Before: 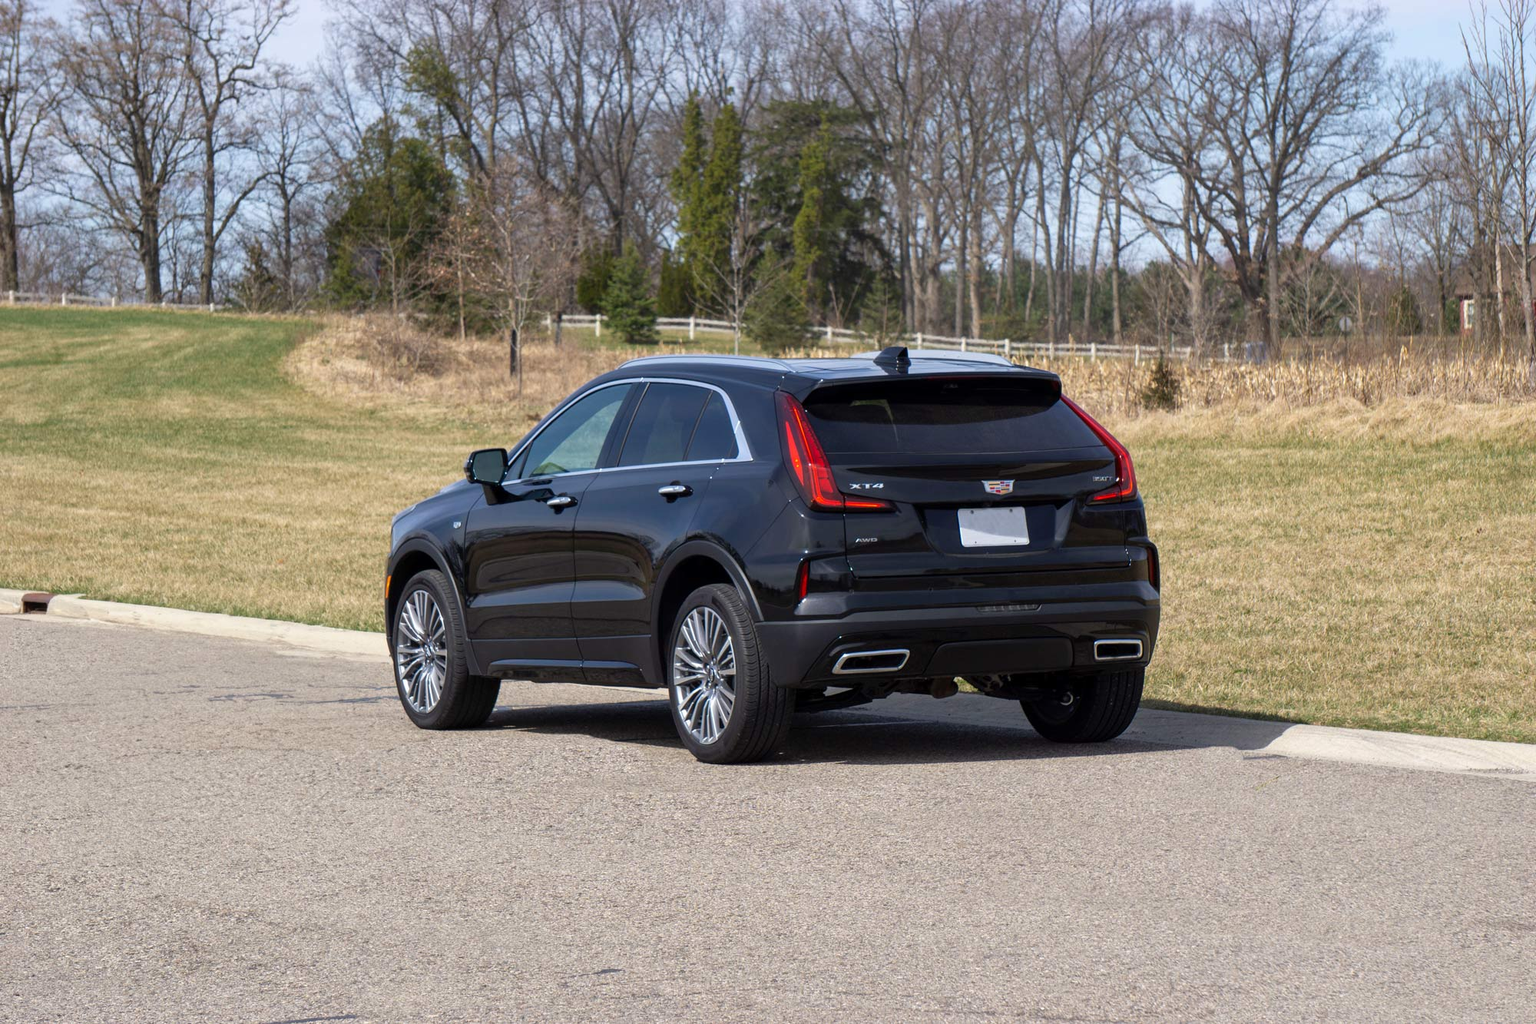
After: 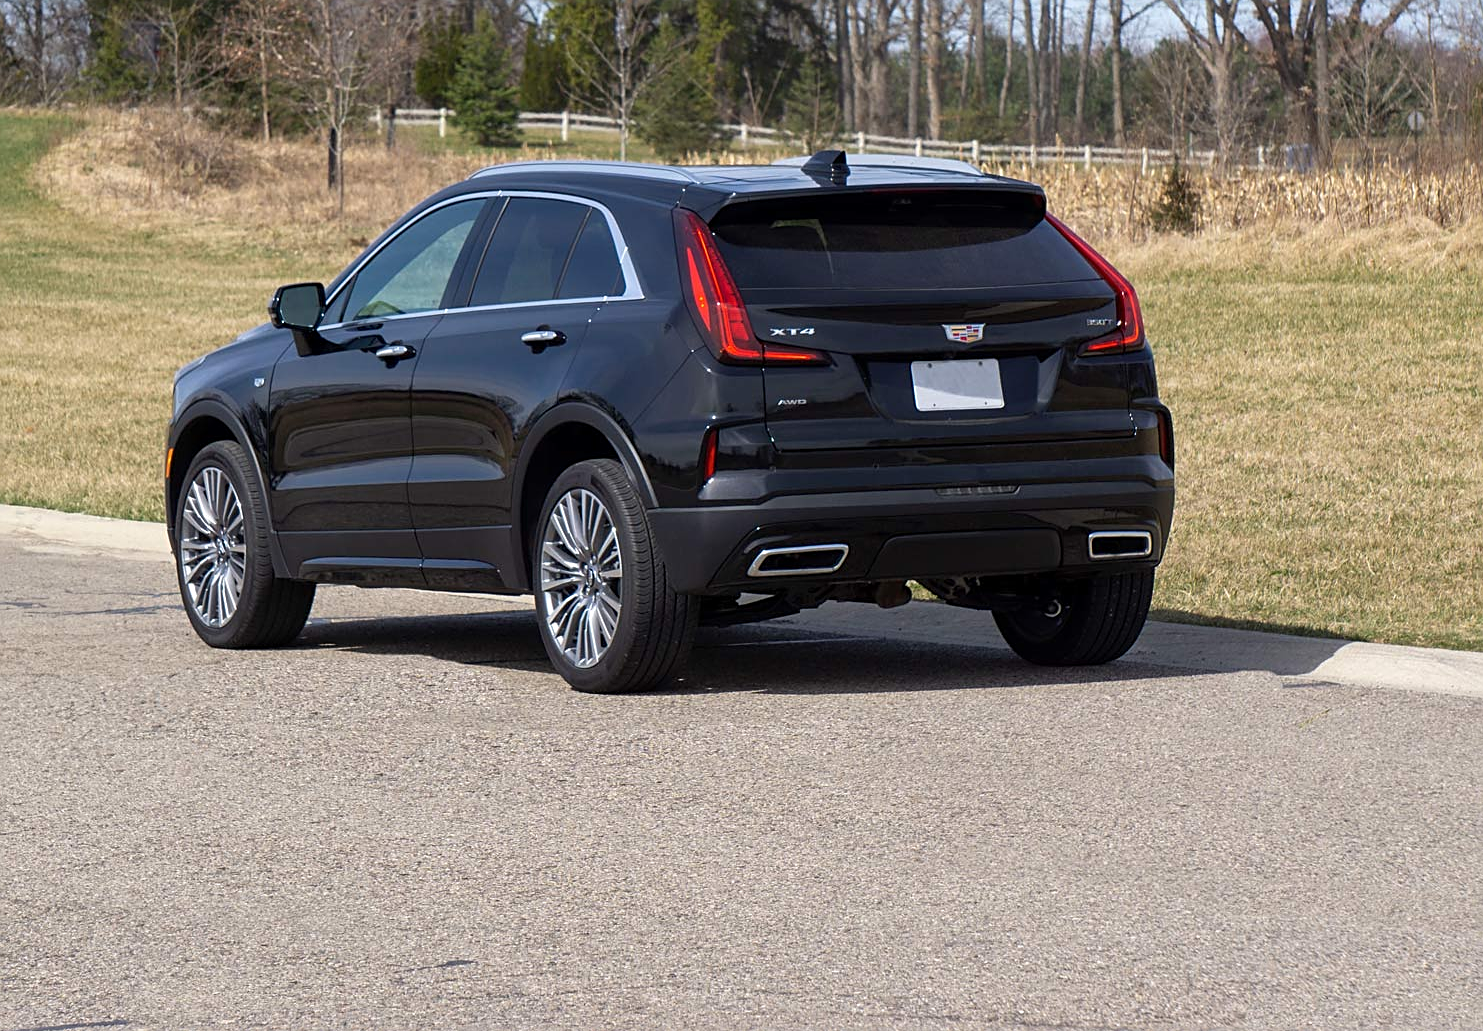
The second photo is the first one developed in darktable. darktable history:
crop: left 16.822%, top 22.637%, right 8.983%
sharpen: on, module defaults
